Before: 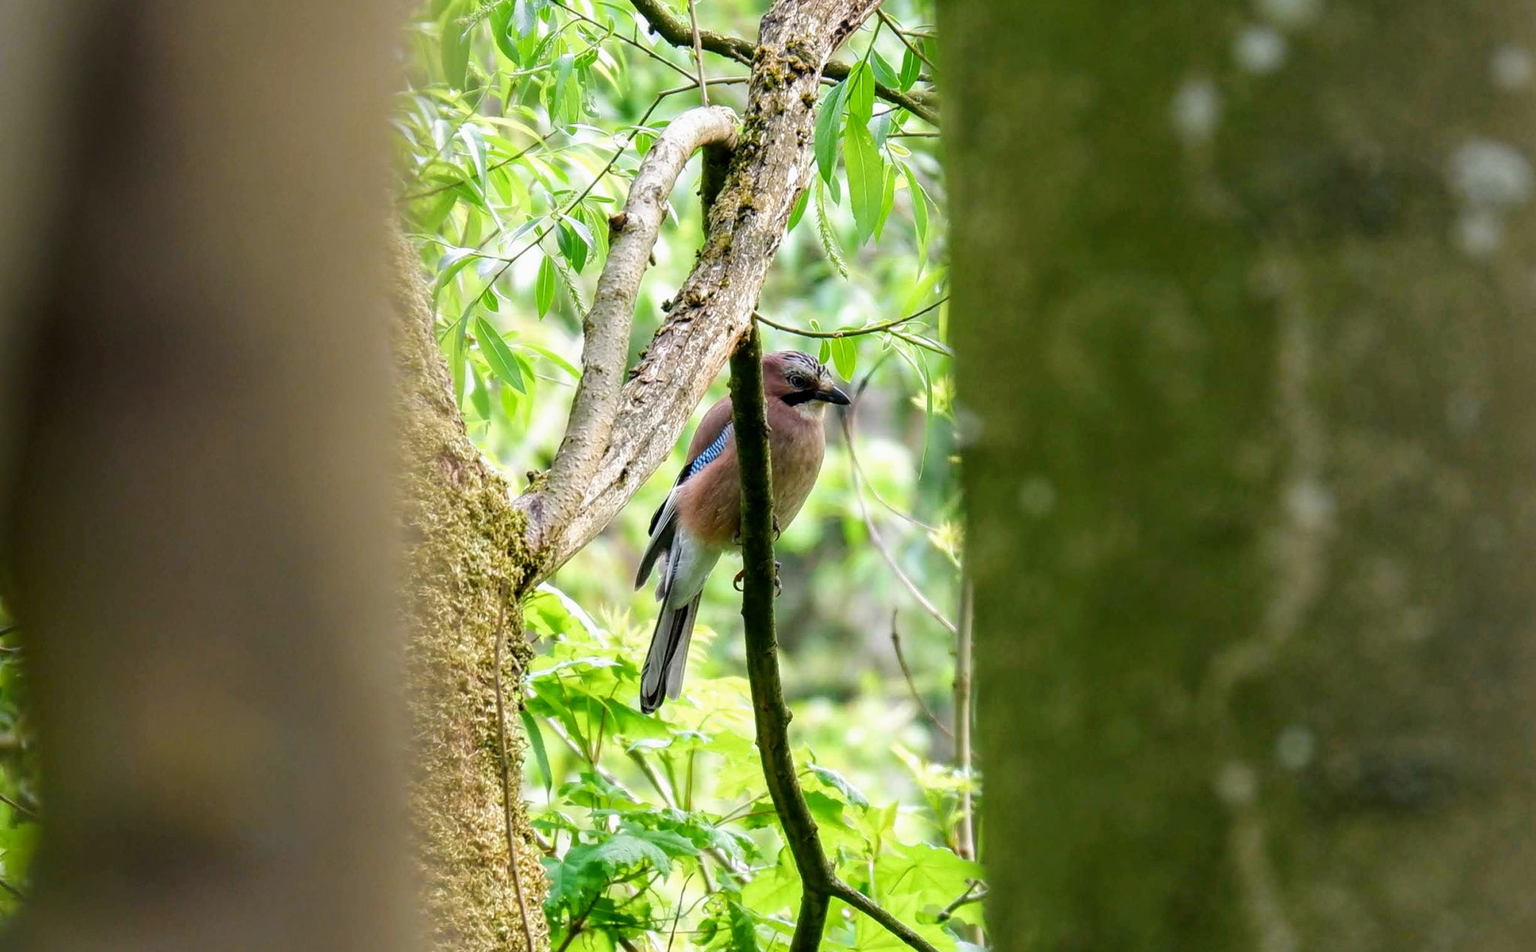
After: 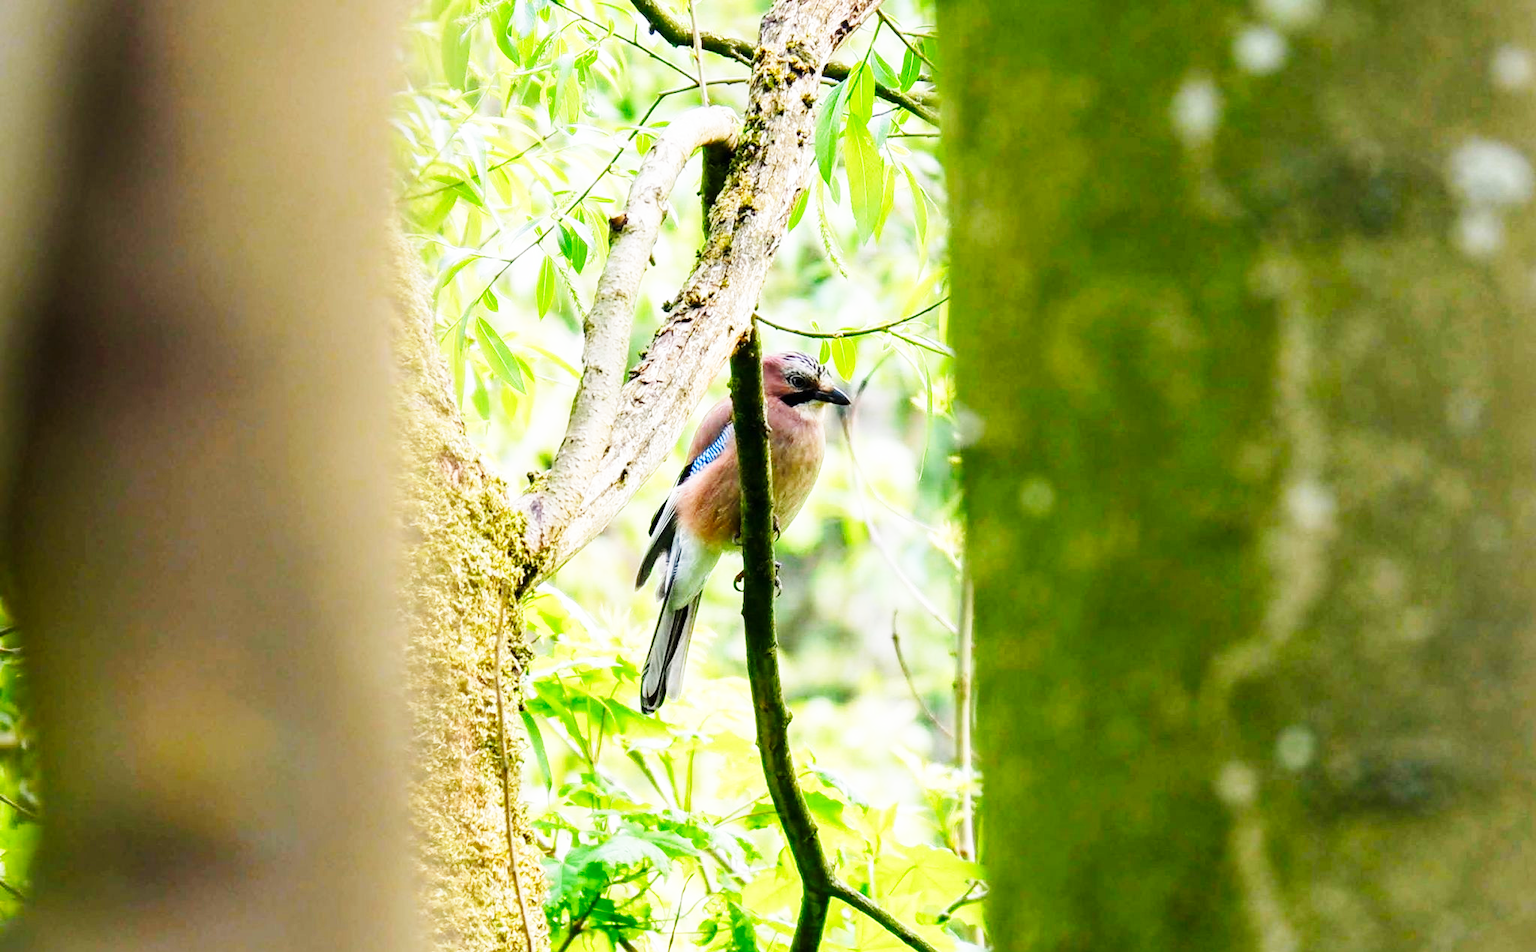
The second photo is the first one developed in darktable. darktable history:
contrast brightness saturation: saturation 0.12
base curve: curves: ch0 [(0, 0) (0.018, 0.026) (0.143, 0.37) (0.33, 0.731) (0.458, 0.853) (0.735, 0.965) (0.905, 0.986) (1, 1)], preserve colors none
